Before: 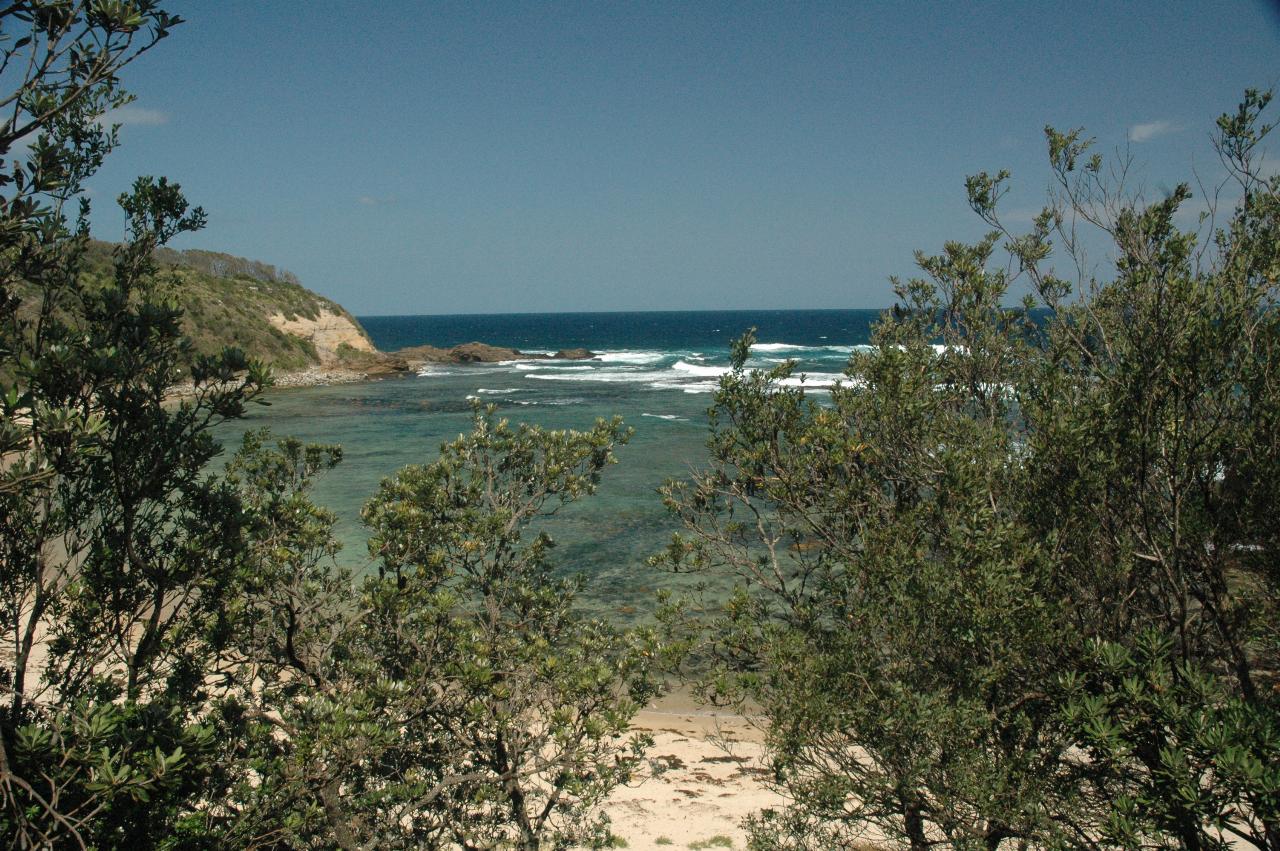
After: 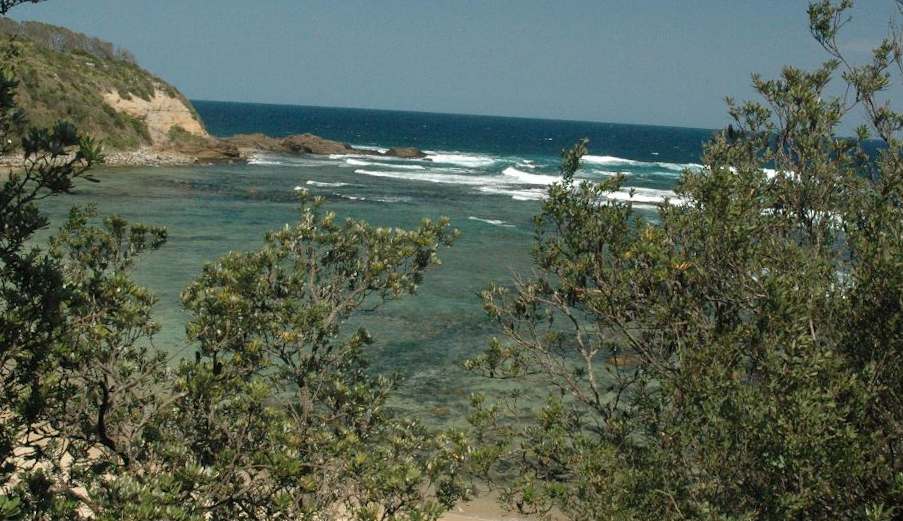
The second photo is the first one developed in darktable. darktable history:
crop and rotate: angle -4.05°, left 9.825%, top 20.489%, right 12.316%, bottom 11.896%
